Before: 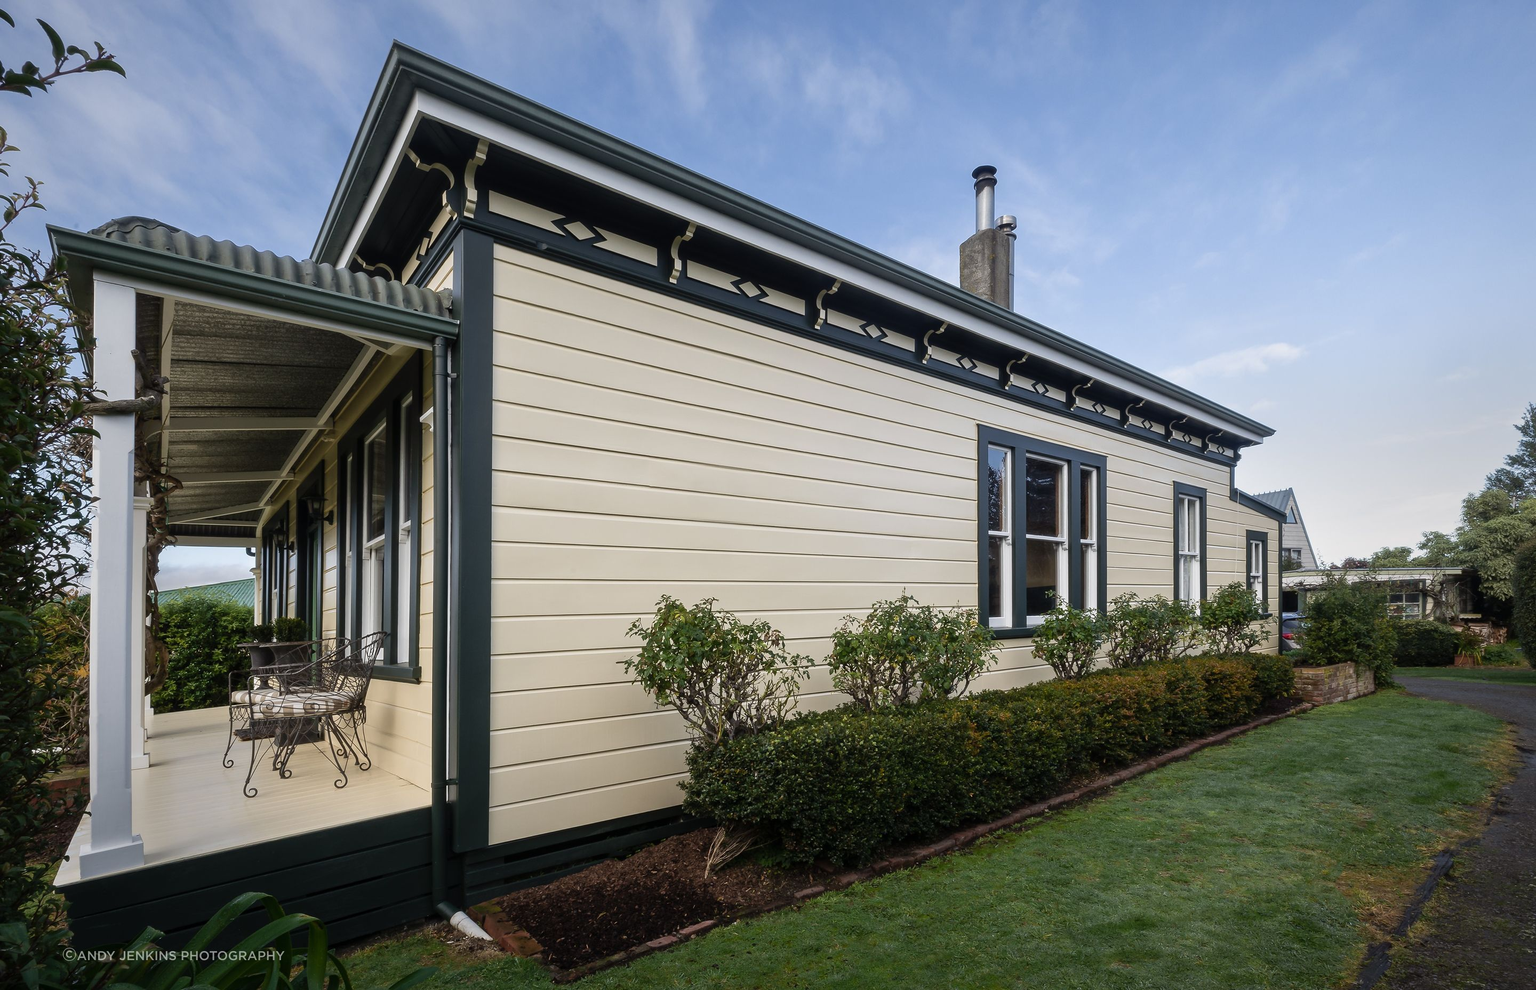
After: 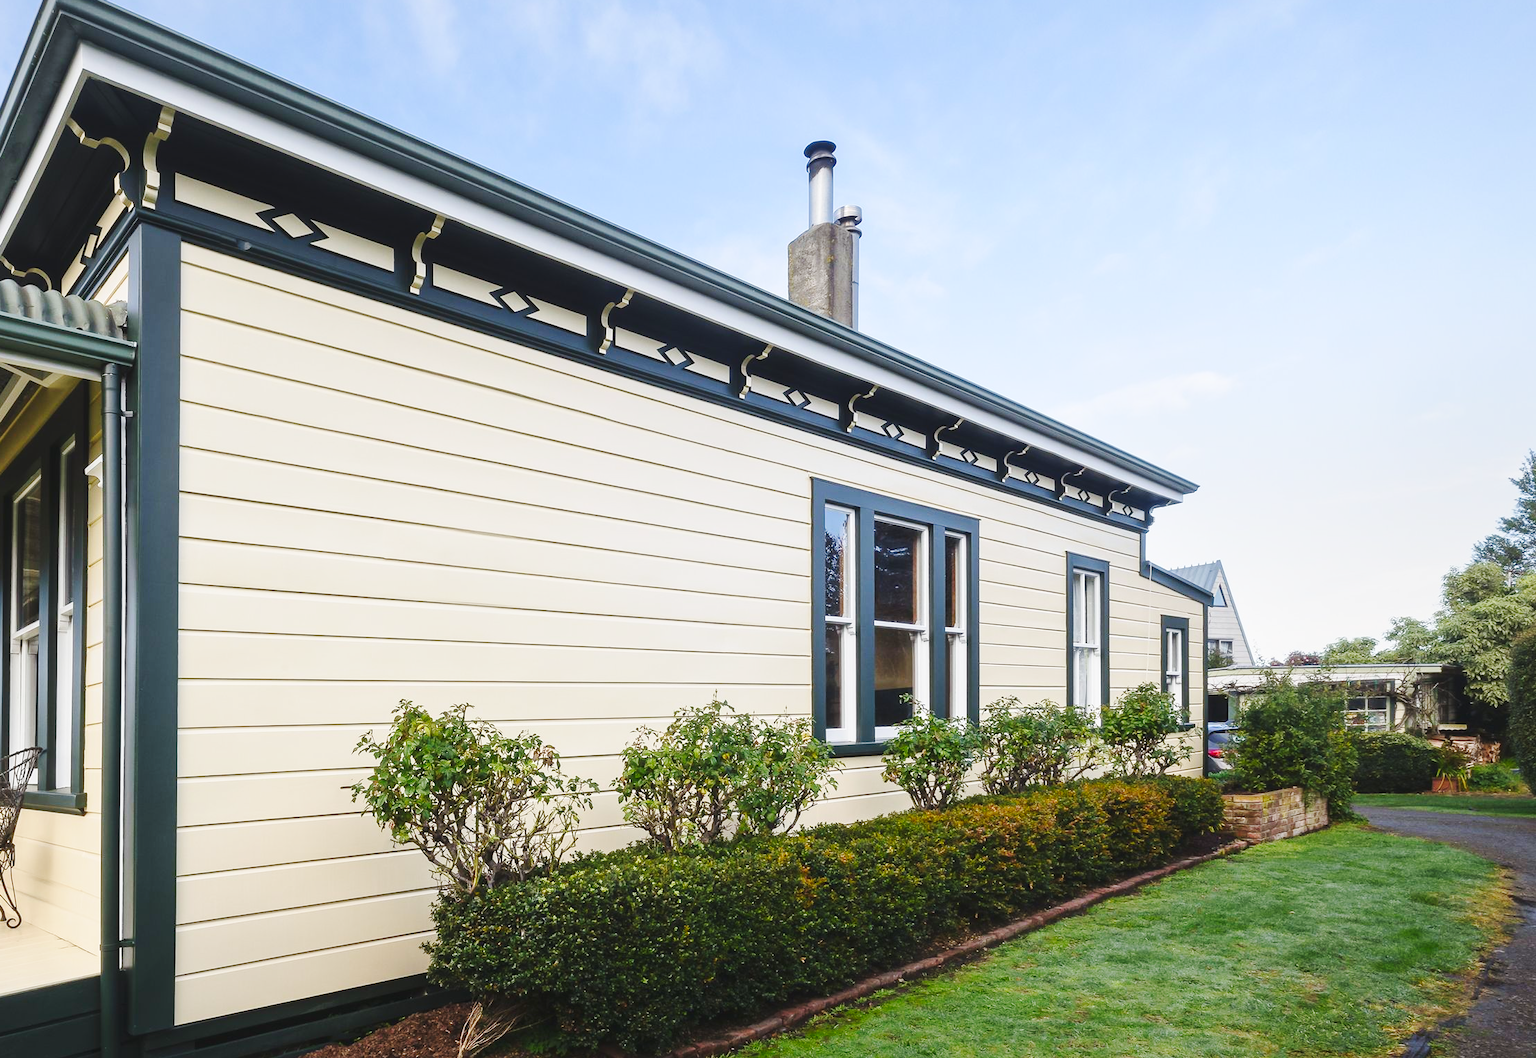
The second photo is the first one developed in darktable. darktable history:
contrast brightness saturation: contrast 0.09, saturation 0.28
crop: left 23.095%, top 5.827%, bottom 11.854%
base curve: curves: ch0 [(0, 0.007) (0.028, 0.063) (0.121, 0.311) (0.46, 0.743) (0.859, 0.957) (1, 1)], preserve colors none
